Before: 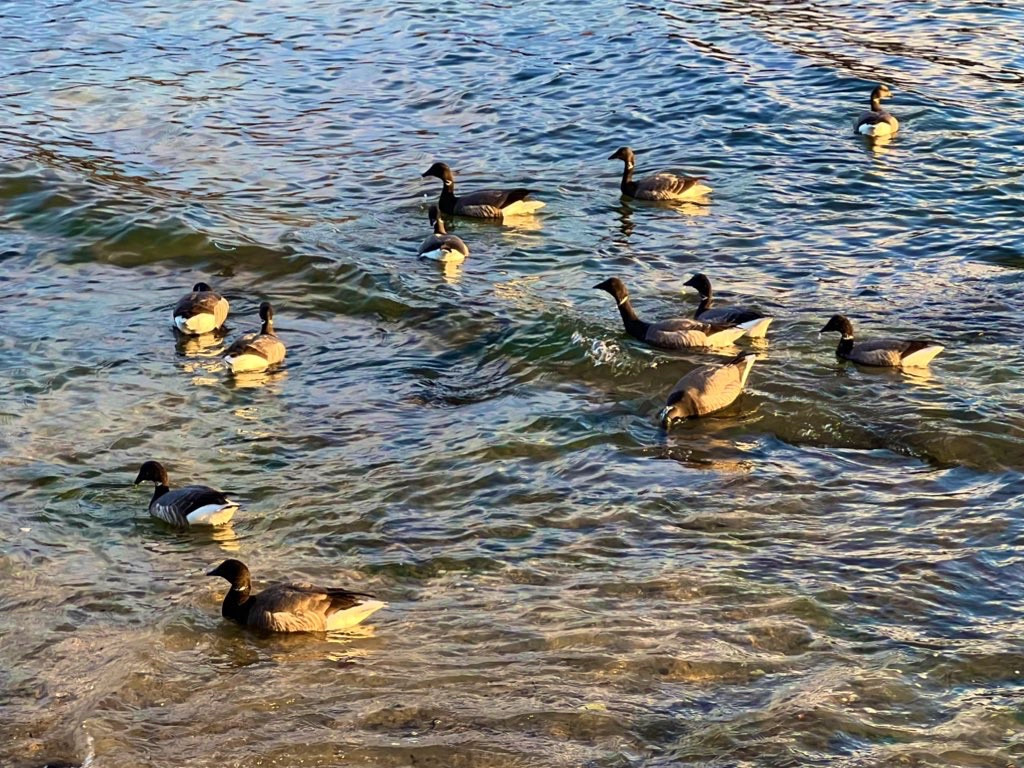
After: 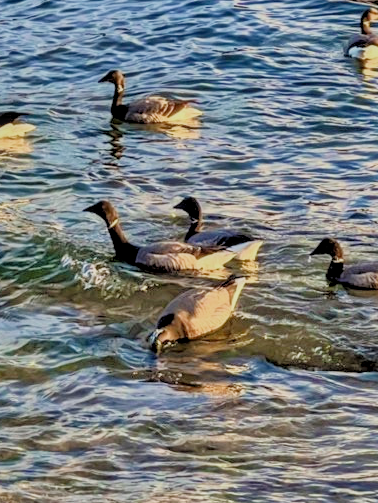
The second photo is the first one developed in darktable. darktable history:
crop and rotate: left 49.822%, top 10.101%, right 13.244%, bottom 24.291%
local contrast: detail 130%
tone equalizer: -7 EV 0.157 EV, -6 EV 0.568 EV, -5 EV 1.17 EV, -4 EV 1.34 EV, -3 EV 1.16 EV, -2 EV 0.6 EV, -1 EV 0.16 EV
filmic rgb: black relative exposure -8.56 EV, white relative exposure 5.55 EV, threshold 6 EV, hardness 3.37, contrast 1.019, color science v4 (2020), enable highlight reconstruction true
